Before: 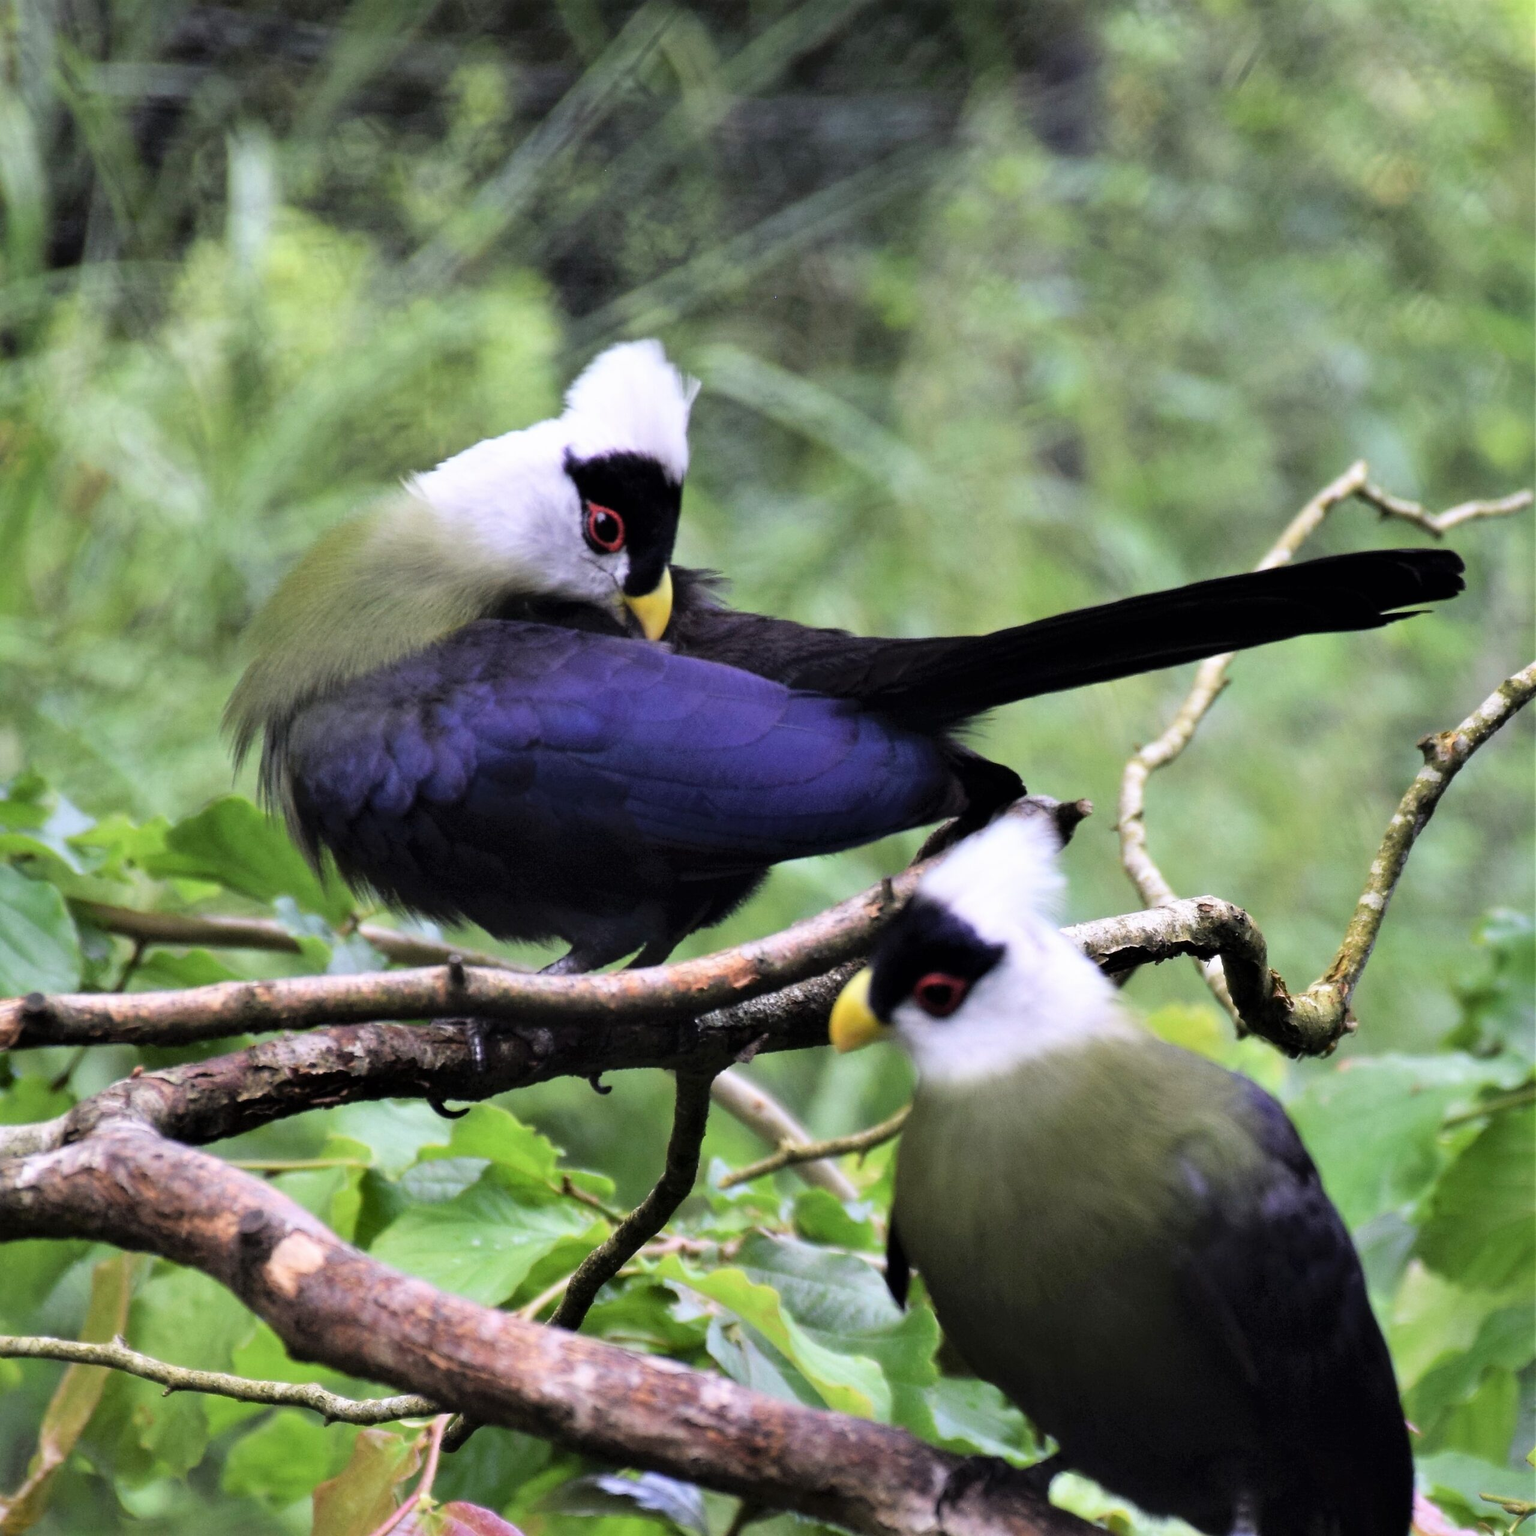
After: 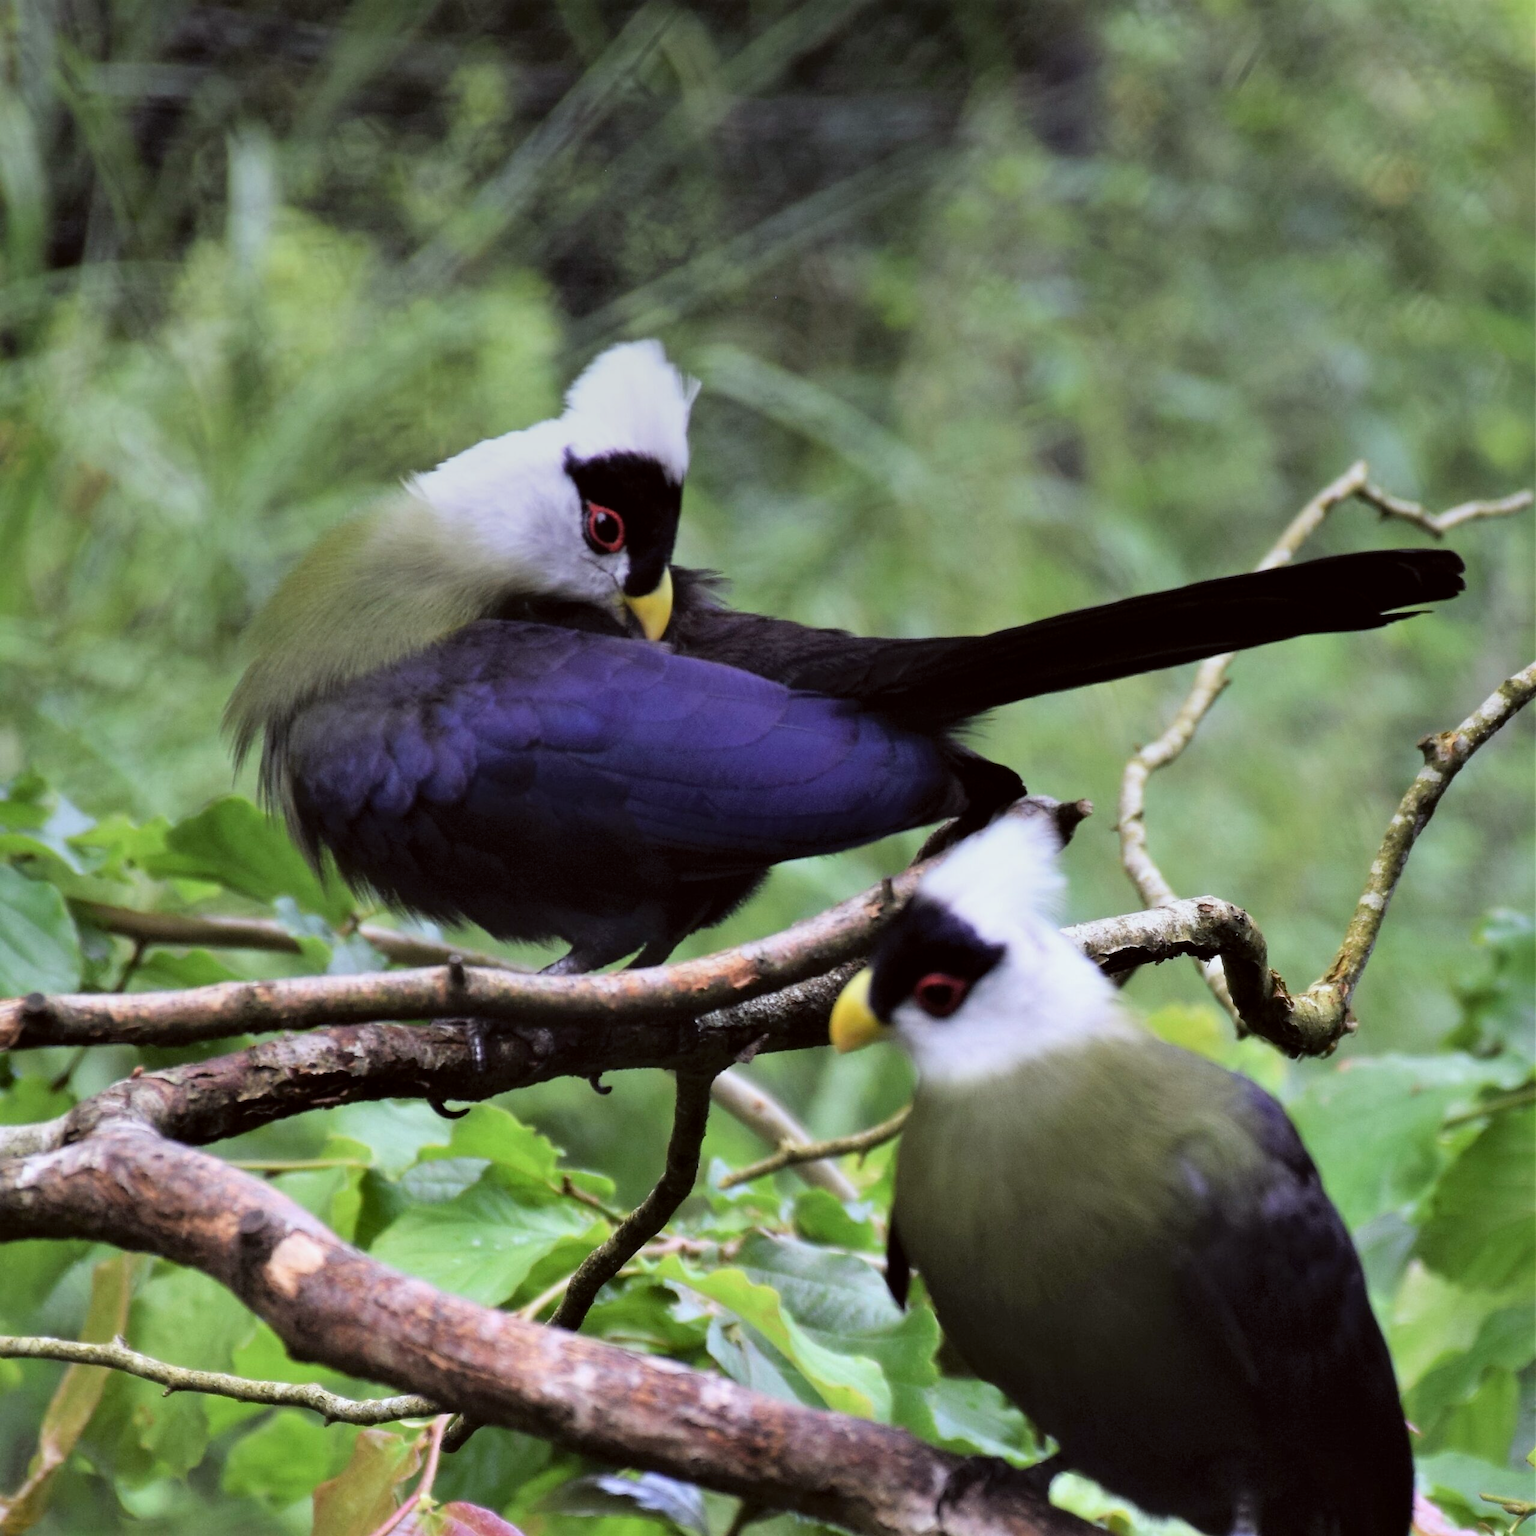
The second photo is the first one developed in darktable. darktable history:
graduated density: on, module defaults
color correction: highlights a* -2.73, highlights b* -2.09, shadows a* 2.41, shadows b* 2.73
